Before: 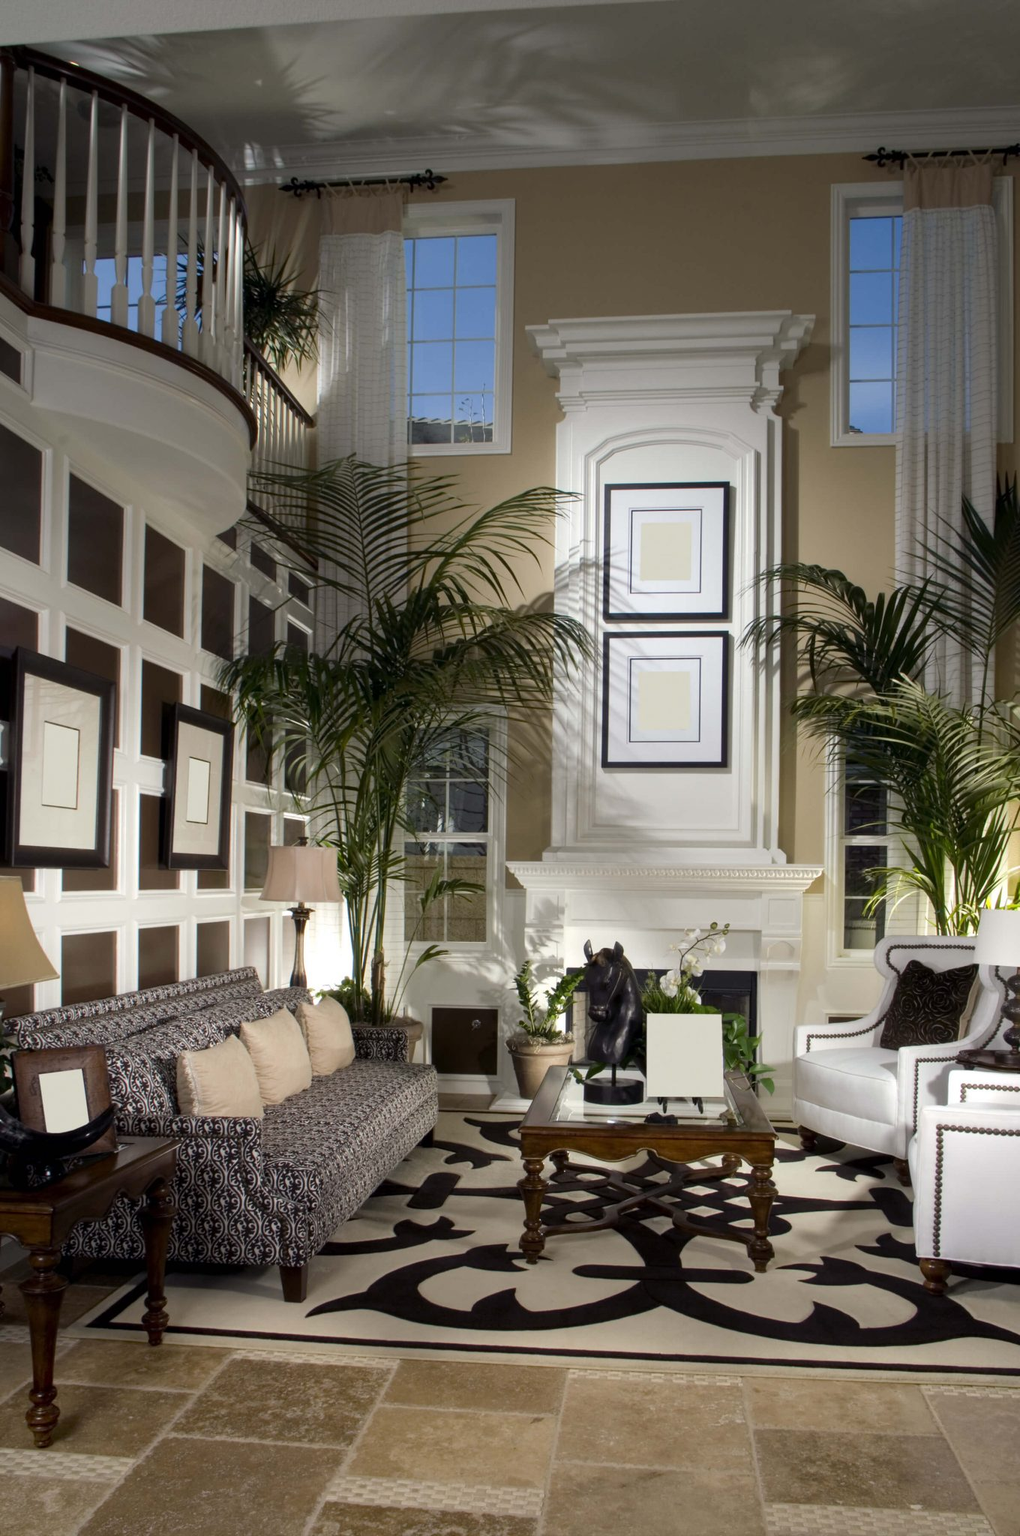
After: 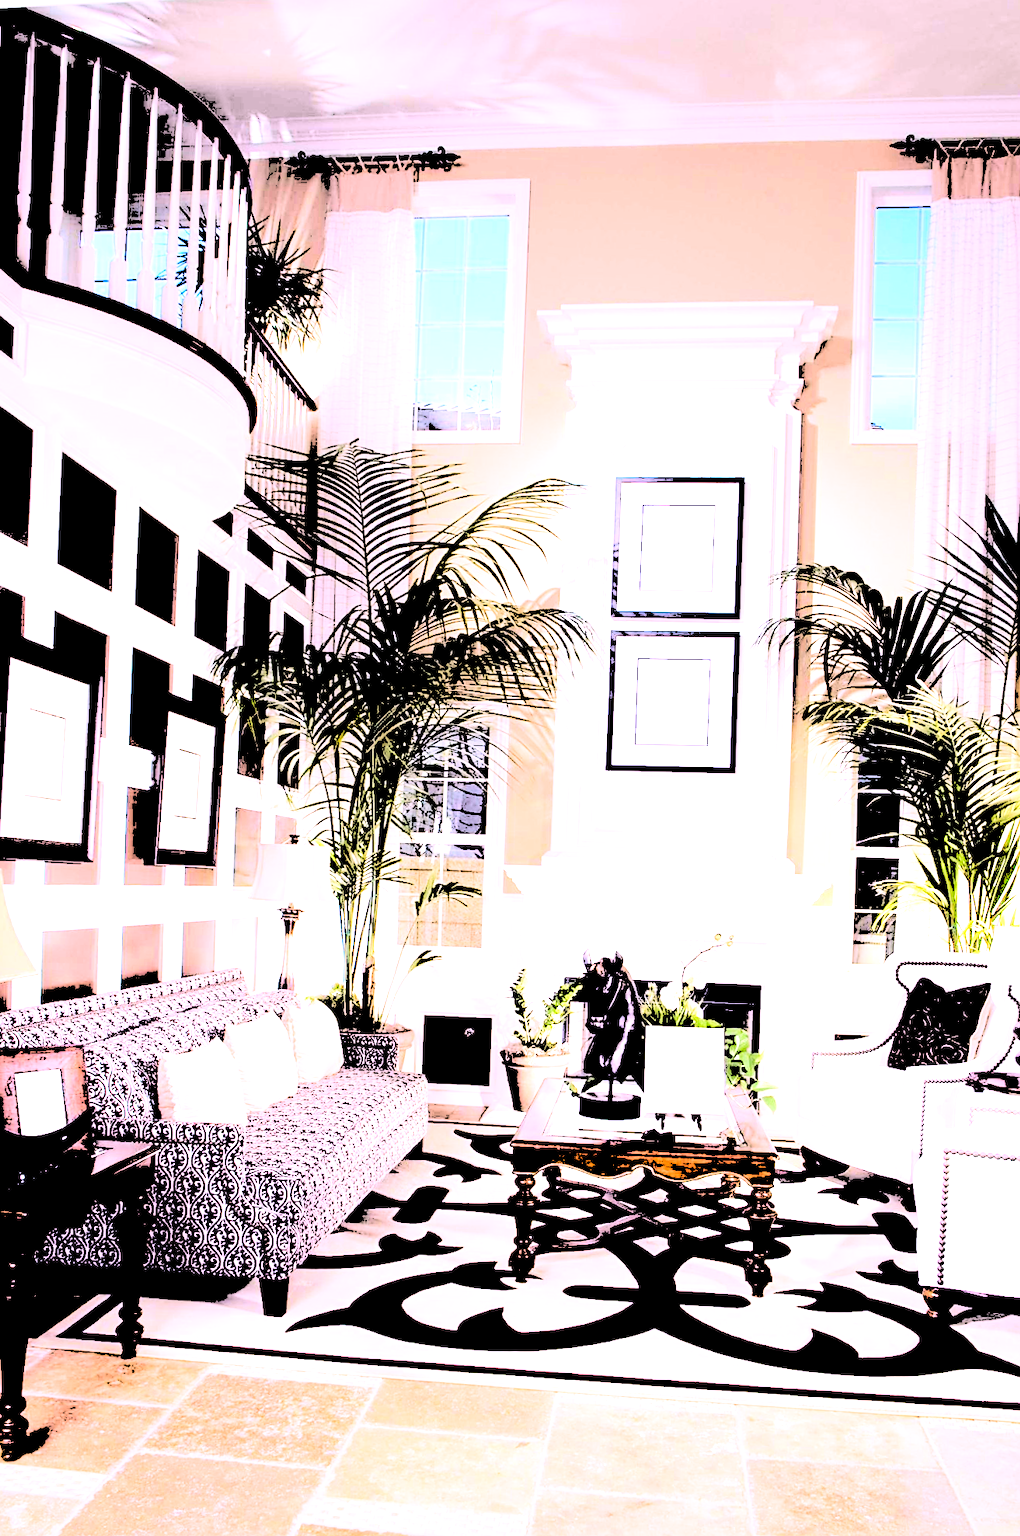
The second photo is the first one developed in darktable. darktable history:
crop and rotate: angle -1.36°
color correction: highlights a* 16.15, highlights b* -19.88
exposure: exposure 0.3 EV, compensate highlight preservation false
sharpen: on, module defaults
levels: levels [0.246, 0.256, 0.506]
